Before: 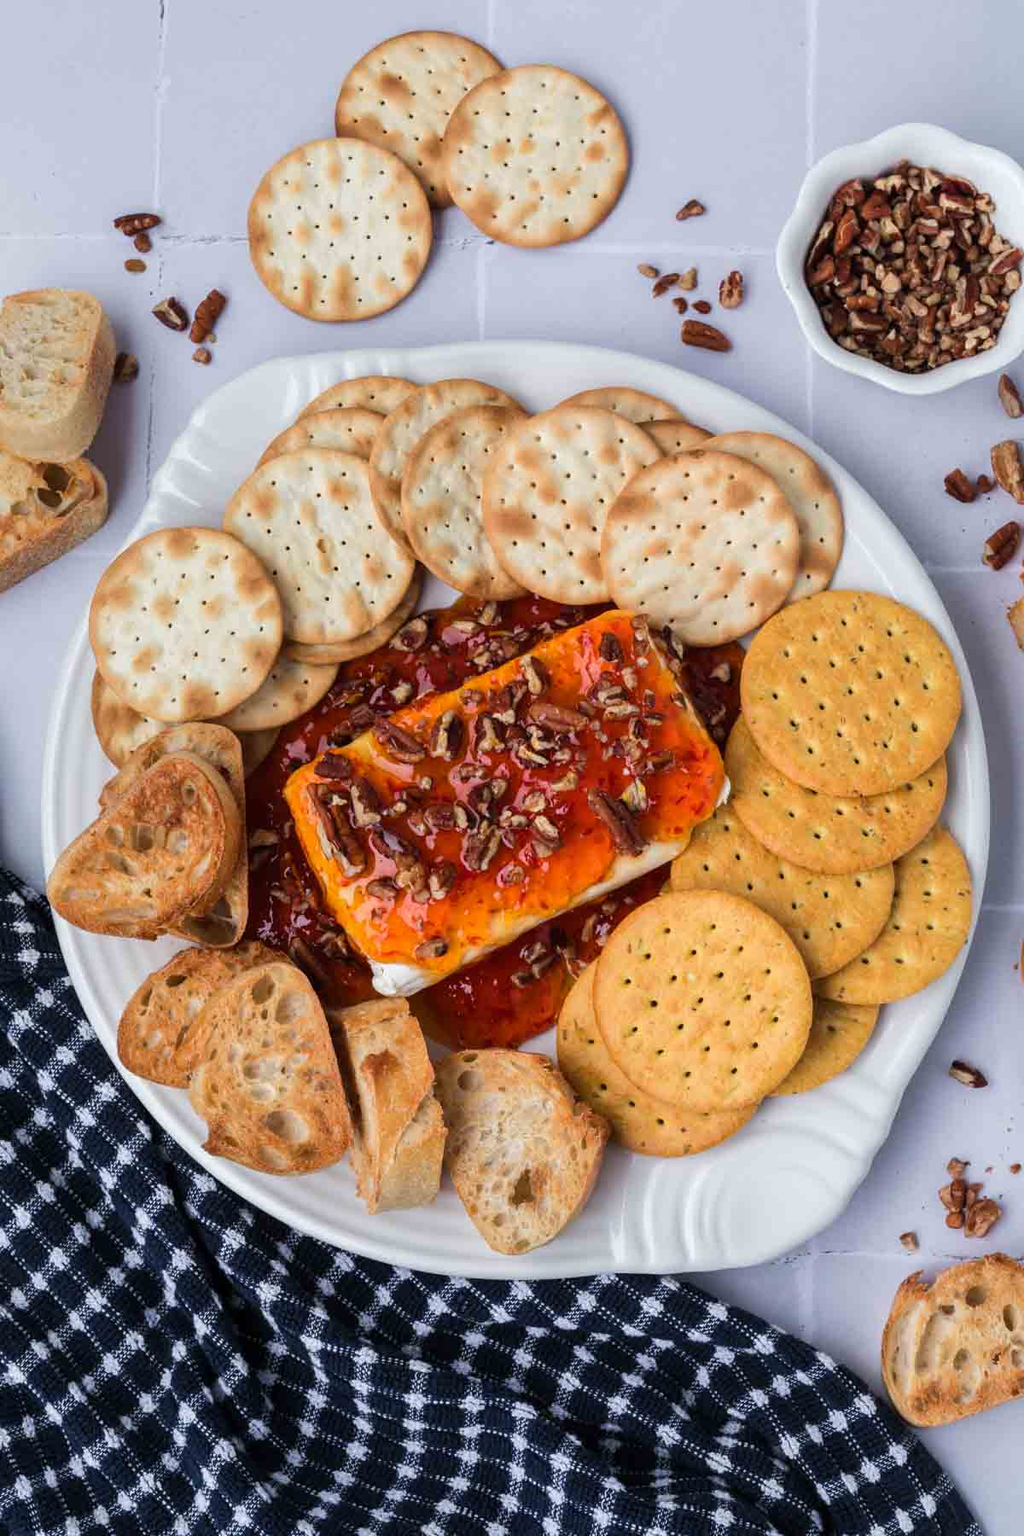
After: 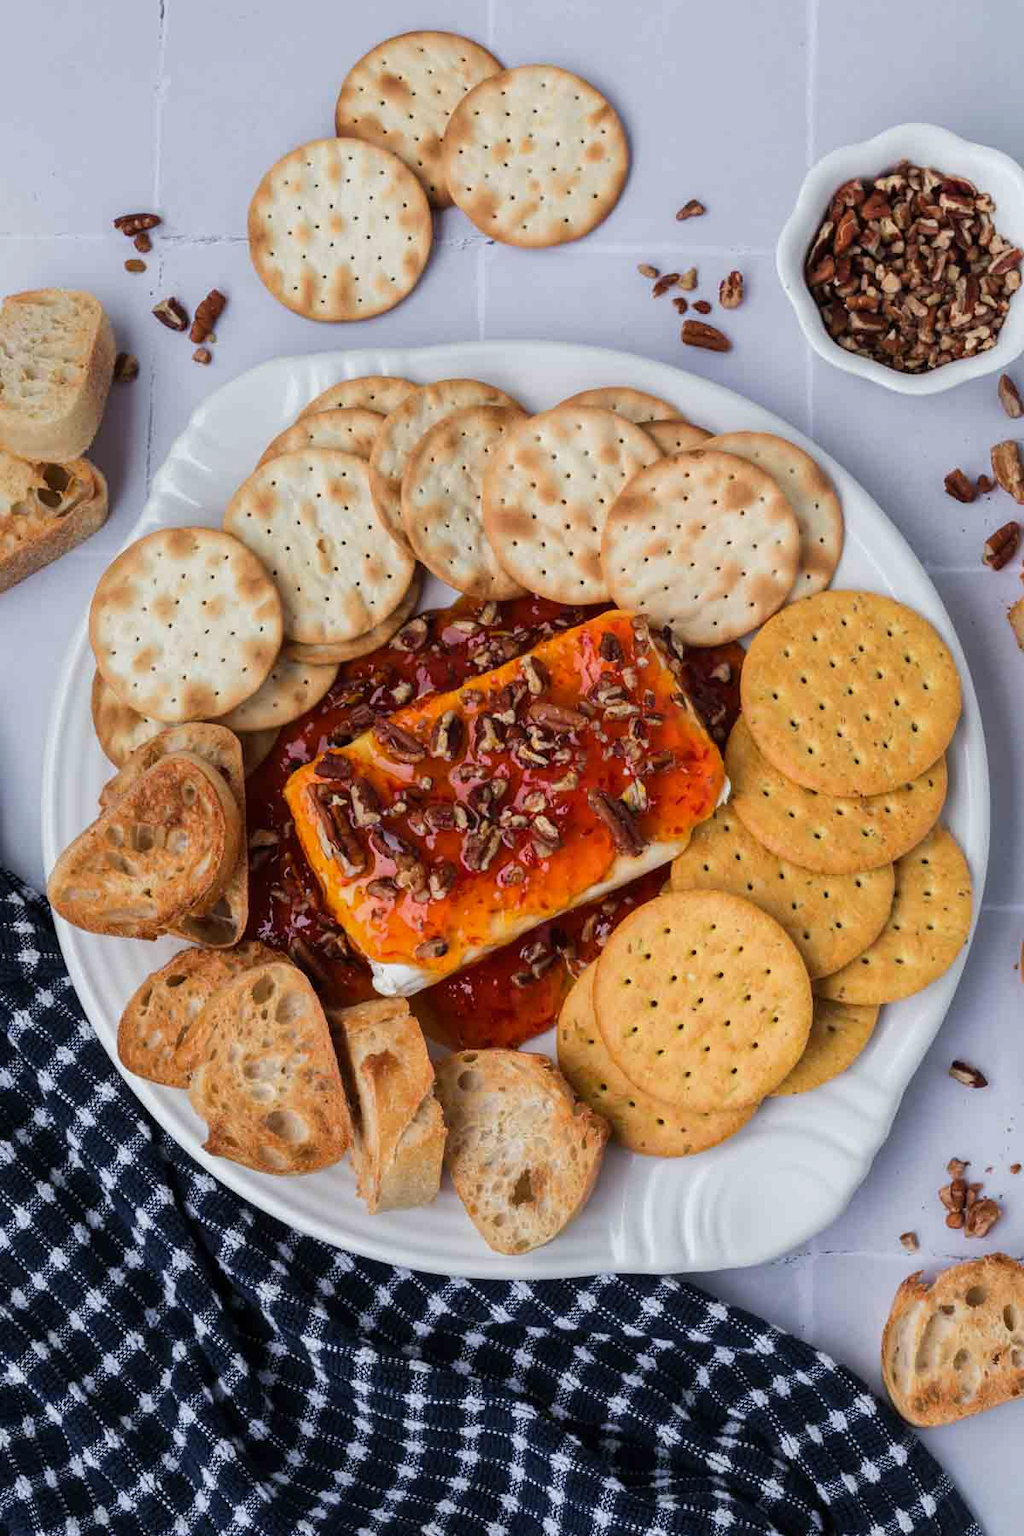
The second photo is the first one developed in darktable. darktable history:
exposure: exposure -0.153 EV, compensate highlight preservation false
